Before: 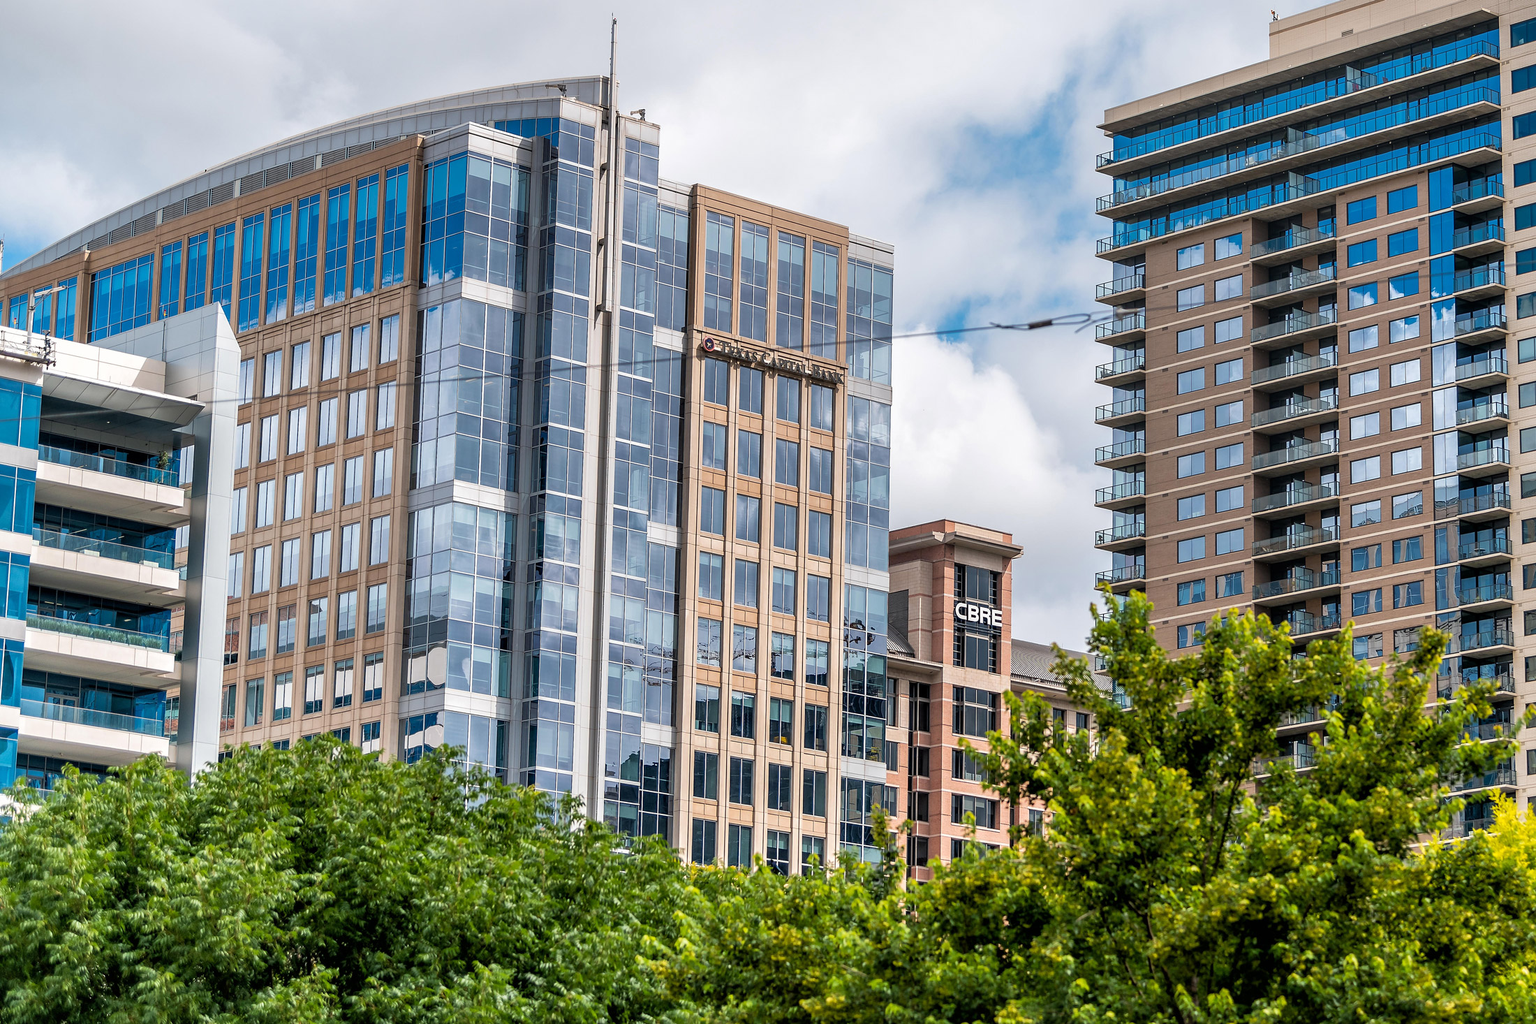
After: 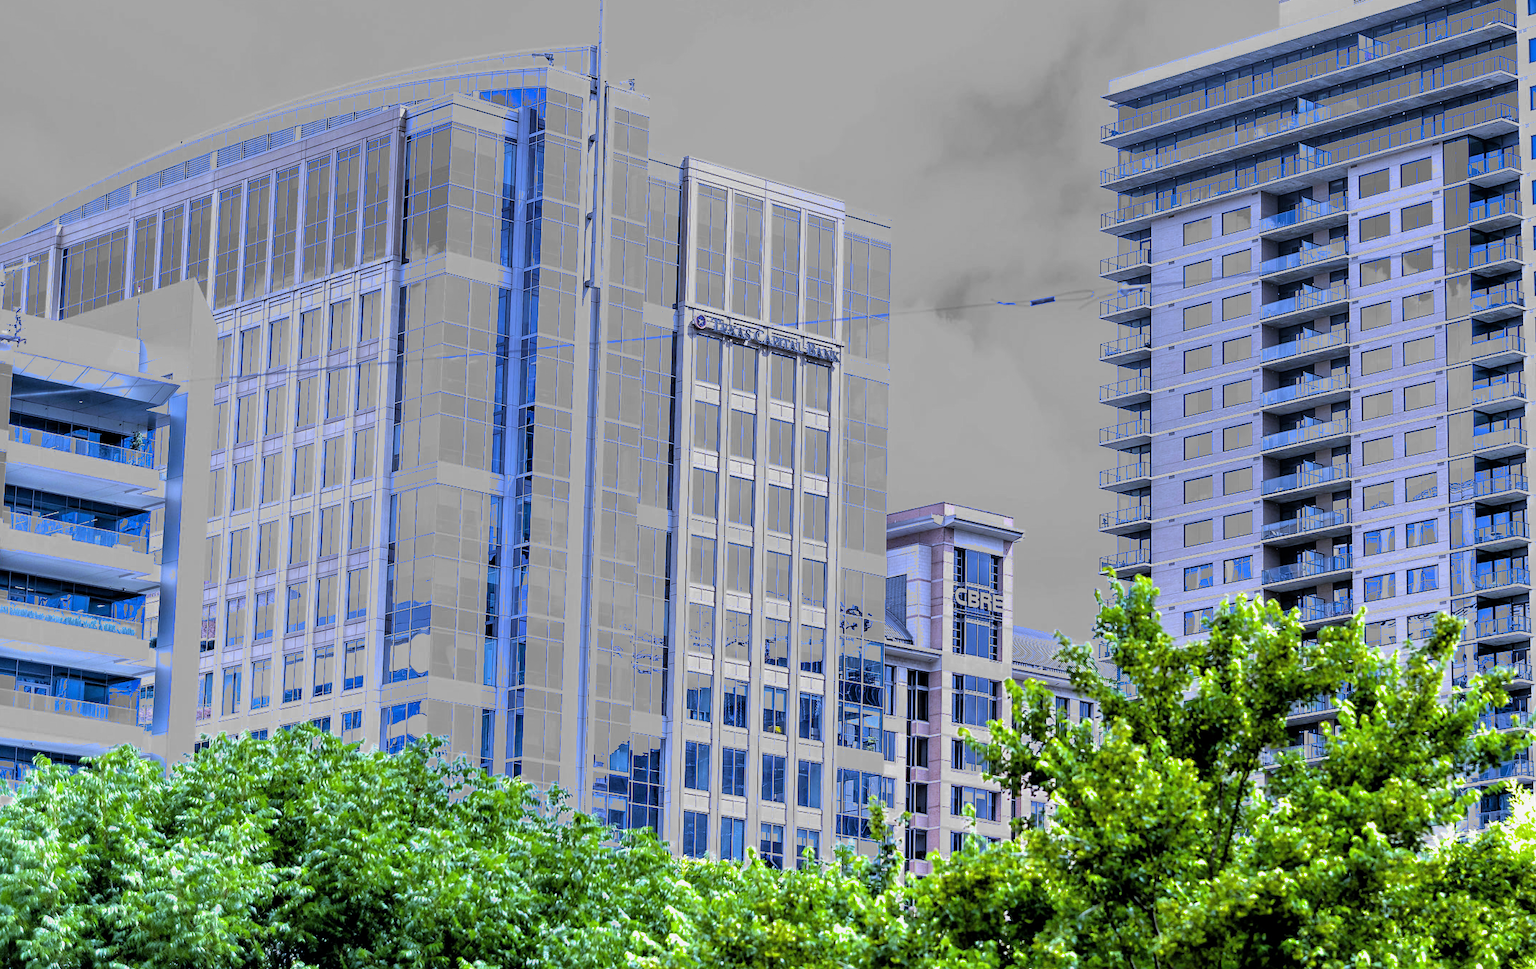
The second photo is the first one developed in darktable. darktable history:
exposure: black level correction 0, exposure 1 EV, compensate exposure bias true, compensate highlight preservation false
crop: left 1.964%, top 3.251%, right 1.122%, bottom 4.933%
tone equalizer: on, module defaults
filmic rgb: middle gray luminance 18.42%, black relative exposure -11.45 EV, white relative exposure 2.55 EV, threshold 6 EV, target black luminance 0%, hardness 8.41, latitude 99%, contrast 1.084, shadows ↔ highlights balance 0.505%, add noise in highlights 0, preserve chrominance max RGB, color science v3 (2019), use custom middle-gray values true, iterations of high-quality reconstruction 0, contrast in highlights soft, enable highlight reconstruction true
white balance: red 0.766, blue 1.537
